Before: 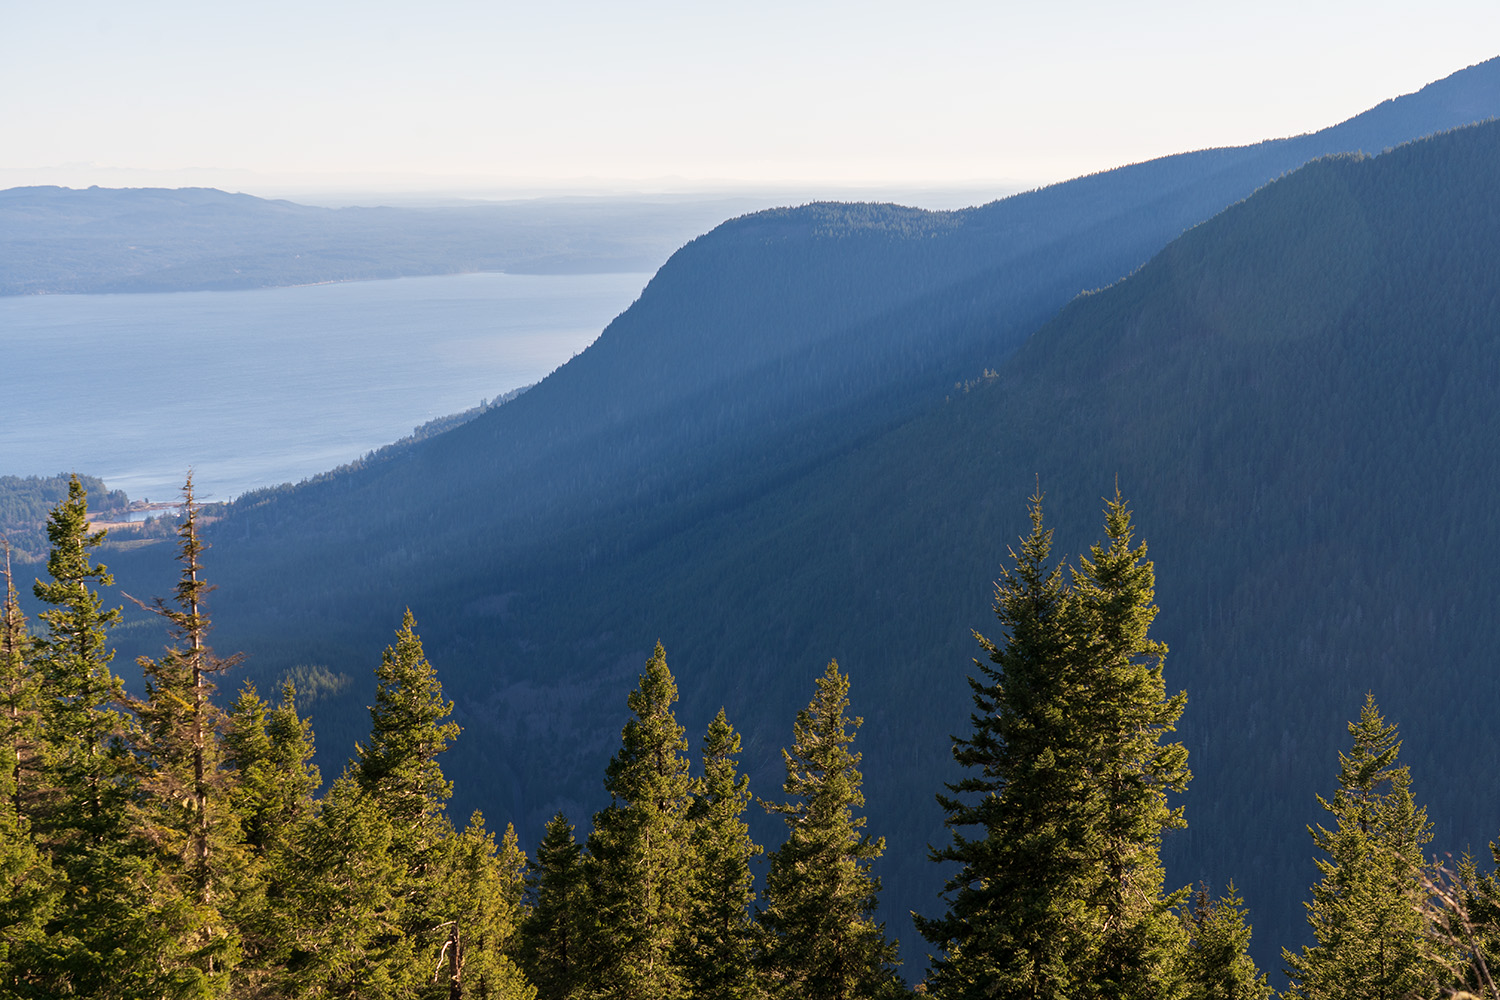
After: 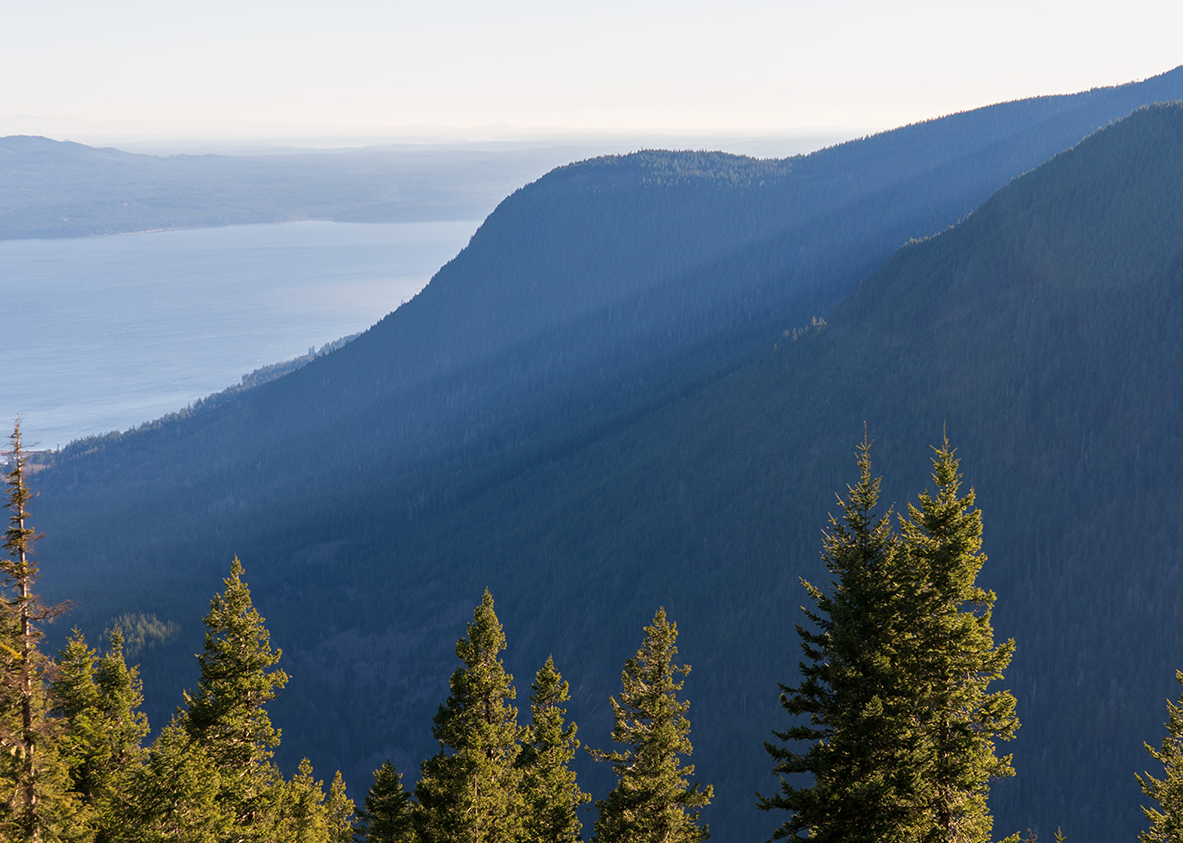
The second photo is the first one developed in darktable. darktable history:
crop: left 11.516%, top 5.256%, right 9.598%, bottom 10.348%
